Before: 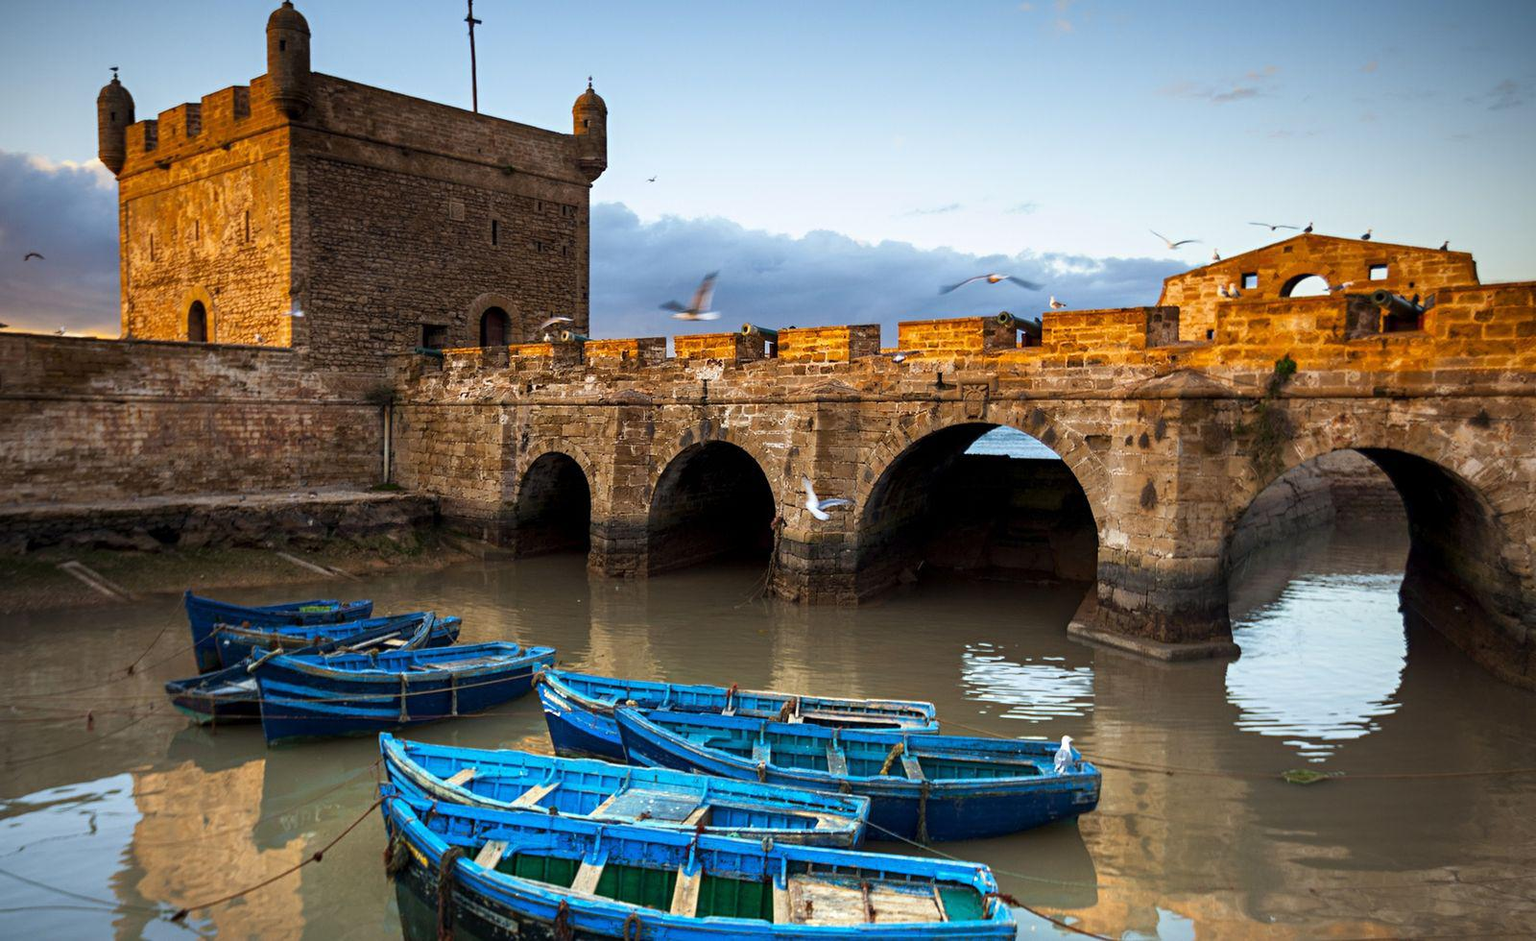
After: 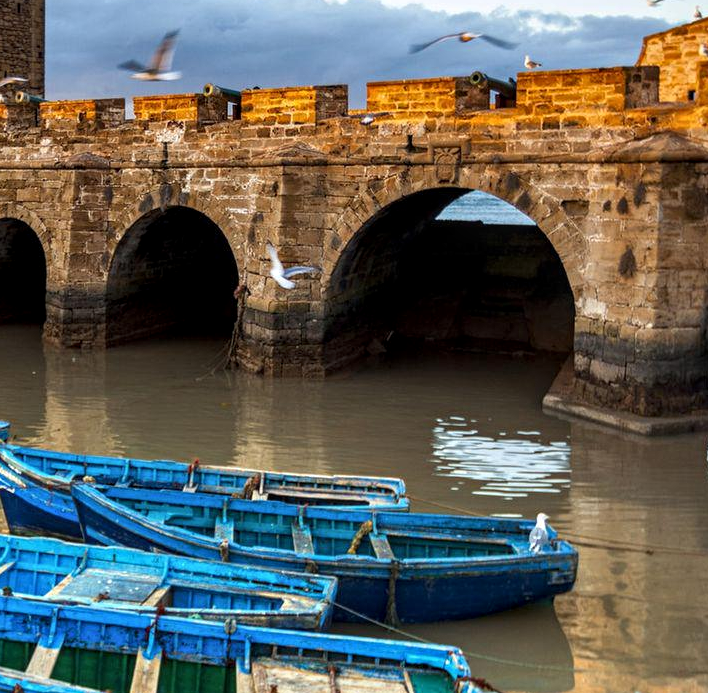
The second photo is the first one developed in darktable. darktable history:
crop: left 35.569%, top 25.912%, right 20.156%, bottom 3.363%
local contrast: on, module defaults
